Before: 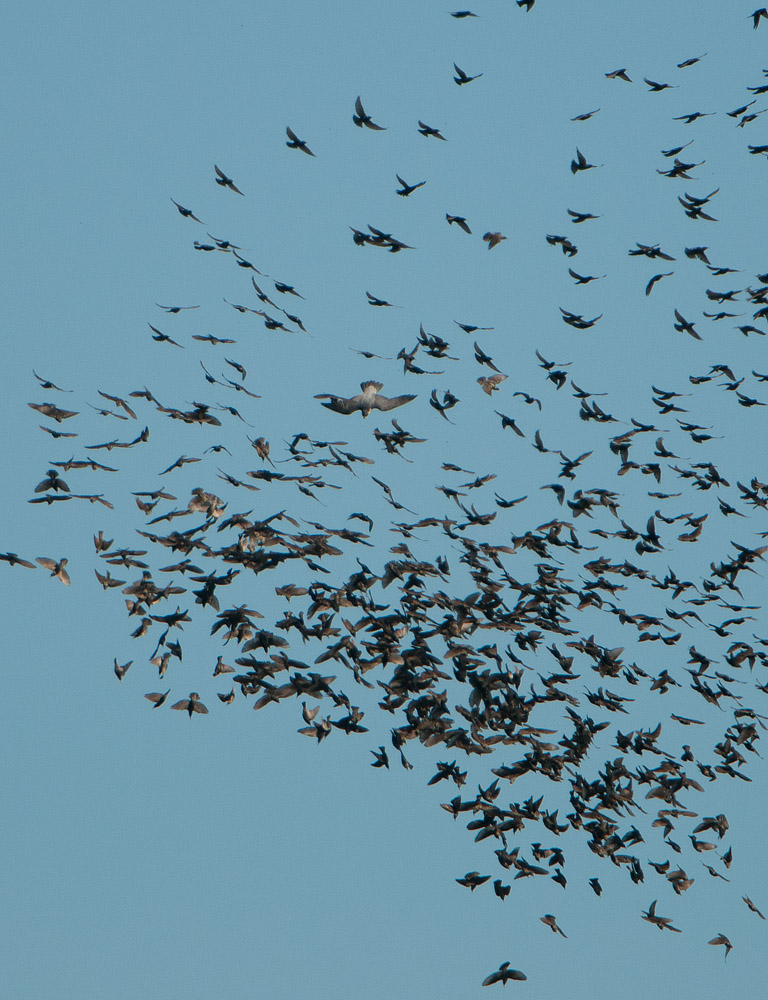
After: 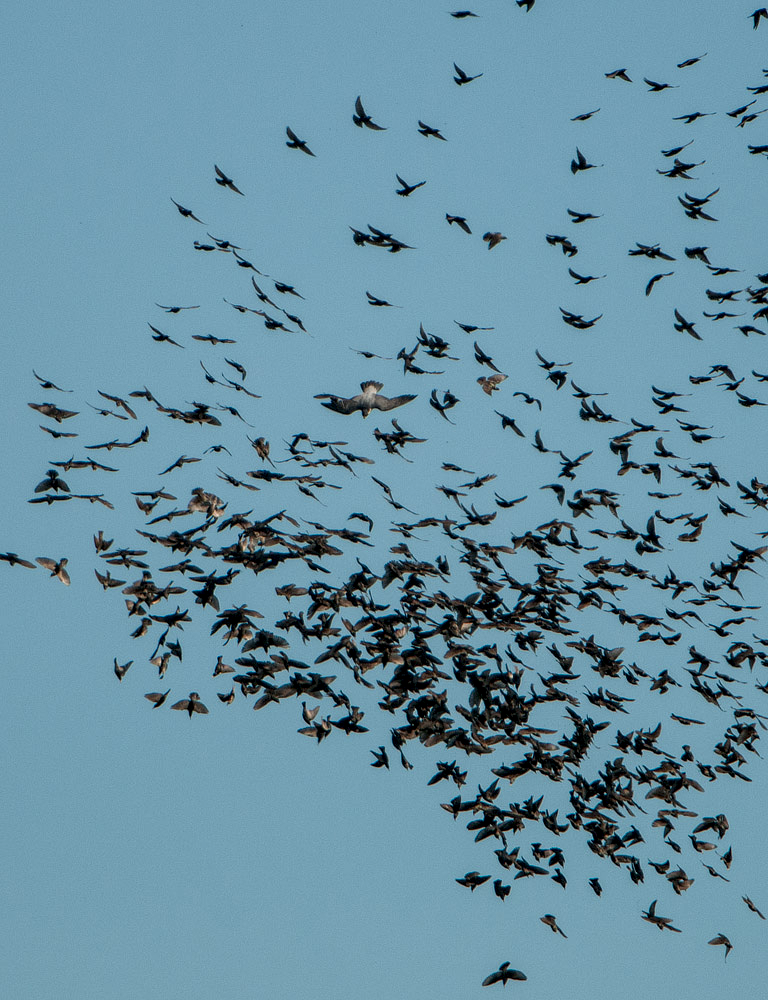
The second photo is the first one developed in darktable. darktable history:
local contrast: detail 154%
sharpen: radius 5.325, amount 0.312, threshold 26.433
